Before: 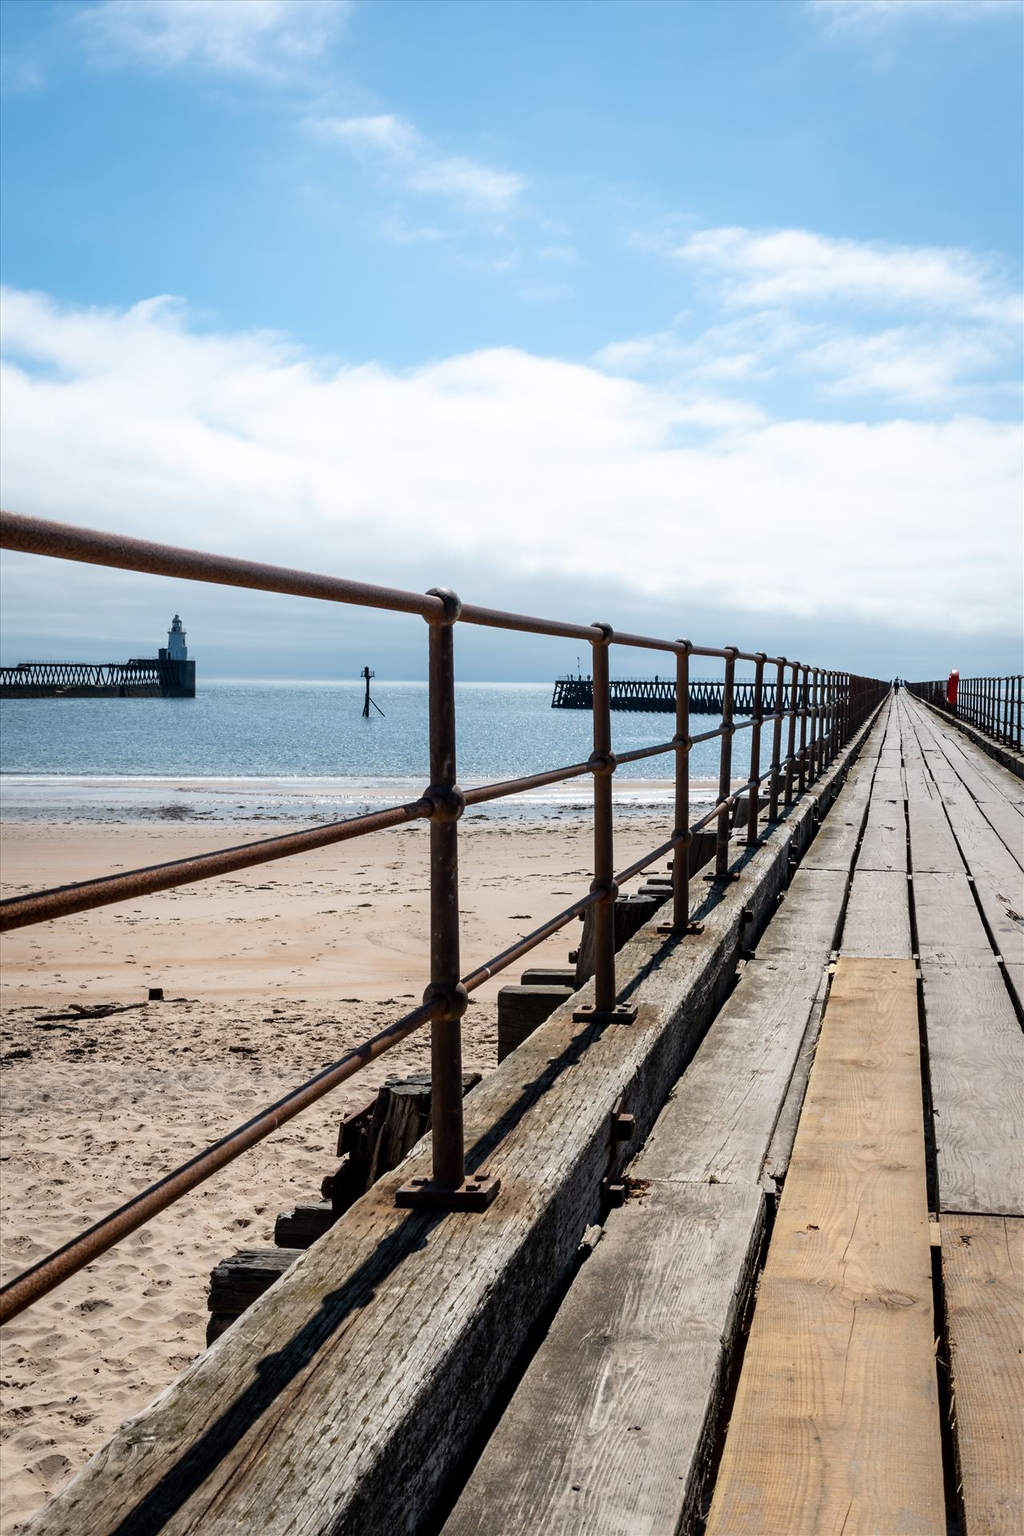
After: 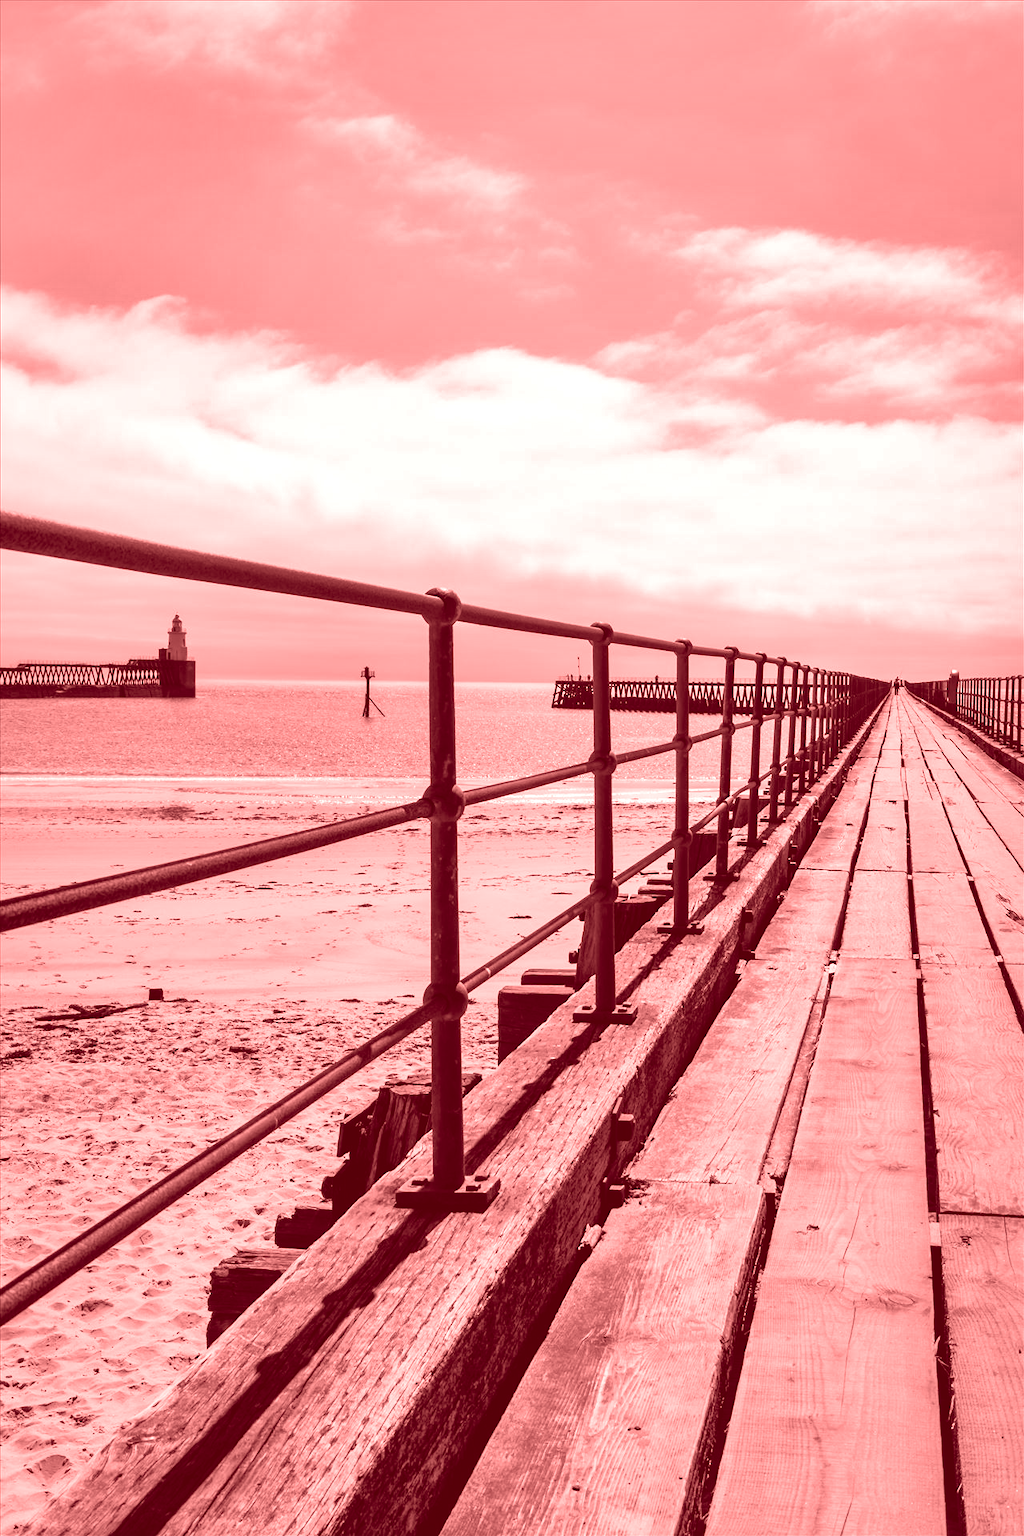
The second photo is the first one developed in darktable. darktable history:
shadows and highlights: radius 100.41, shadows 50.55, highlights -64.36, highlights color adjustment 49.82%, soften with gaussian
colorize: saturation 60%, source mix 100%
